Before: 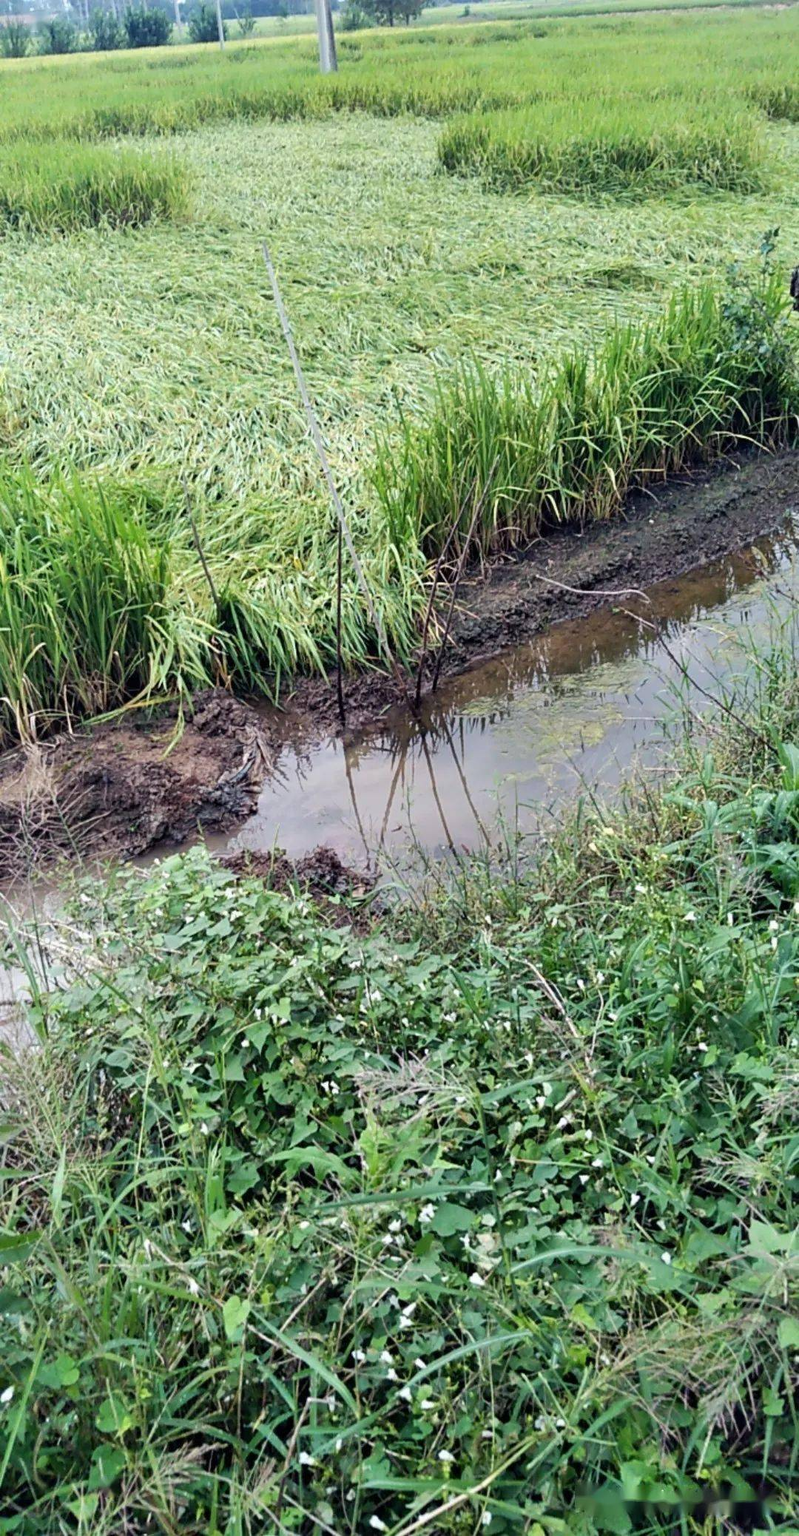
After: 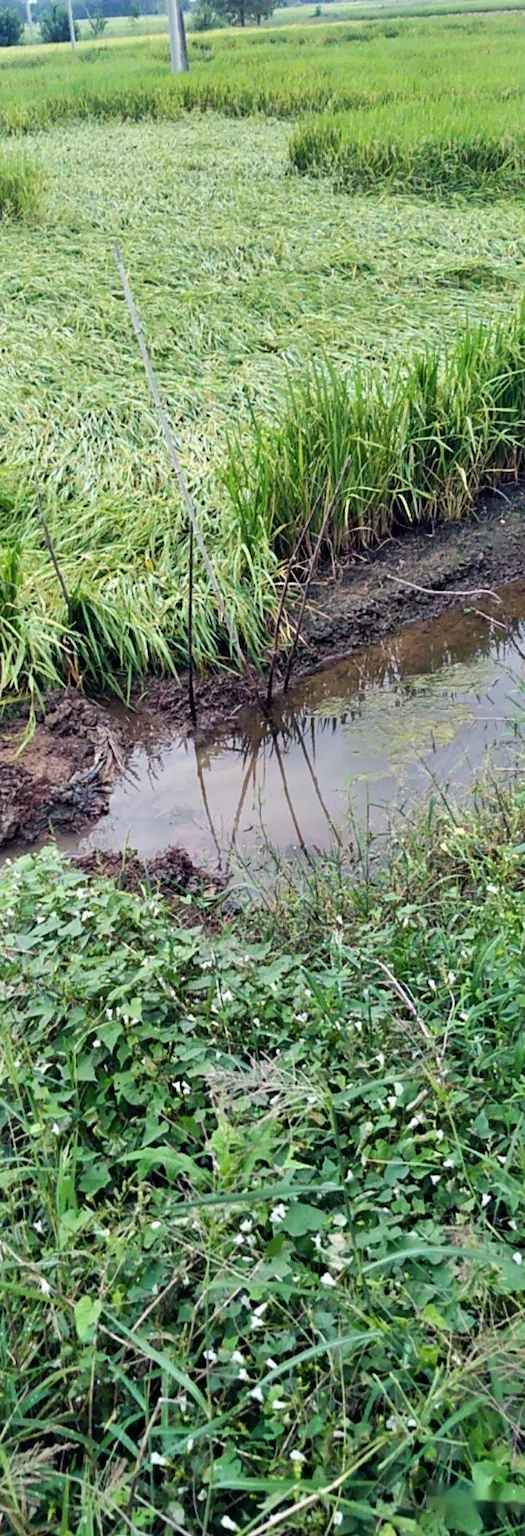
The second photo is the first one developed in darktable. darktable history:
crop and rotate: left 18.693%, right 15.557%
contrast brightness saturation: contrast 0.044, saturation 0.071
shadows and highlights: shadows 51.75, highlights -28.73, soften with gaussian
